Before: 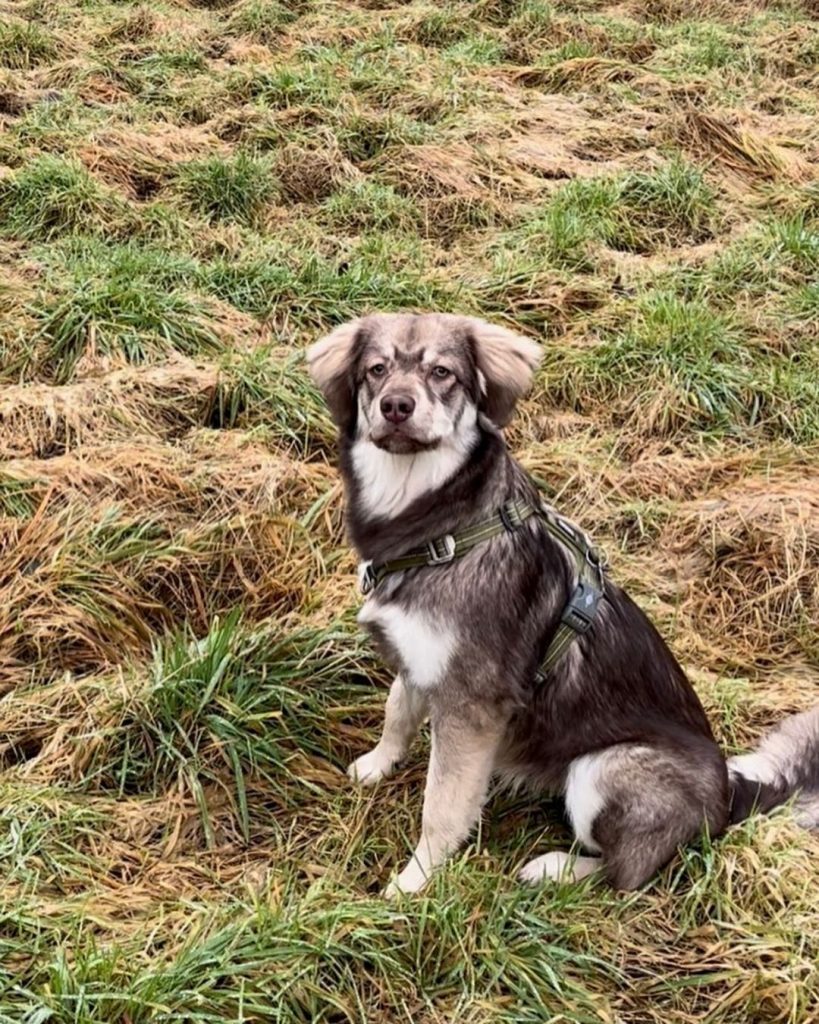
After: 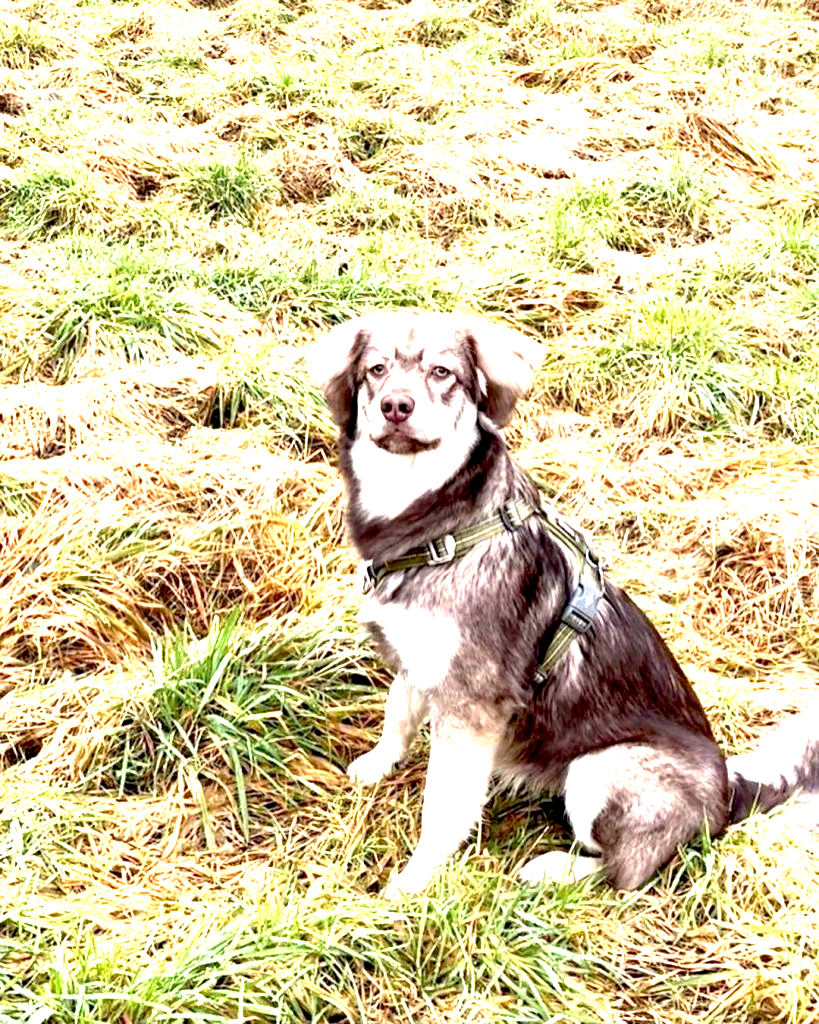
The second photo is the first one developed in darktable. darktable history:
exposure: black level correction 0.005, exposure 2.082 EV, compensate highlight preservation false
